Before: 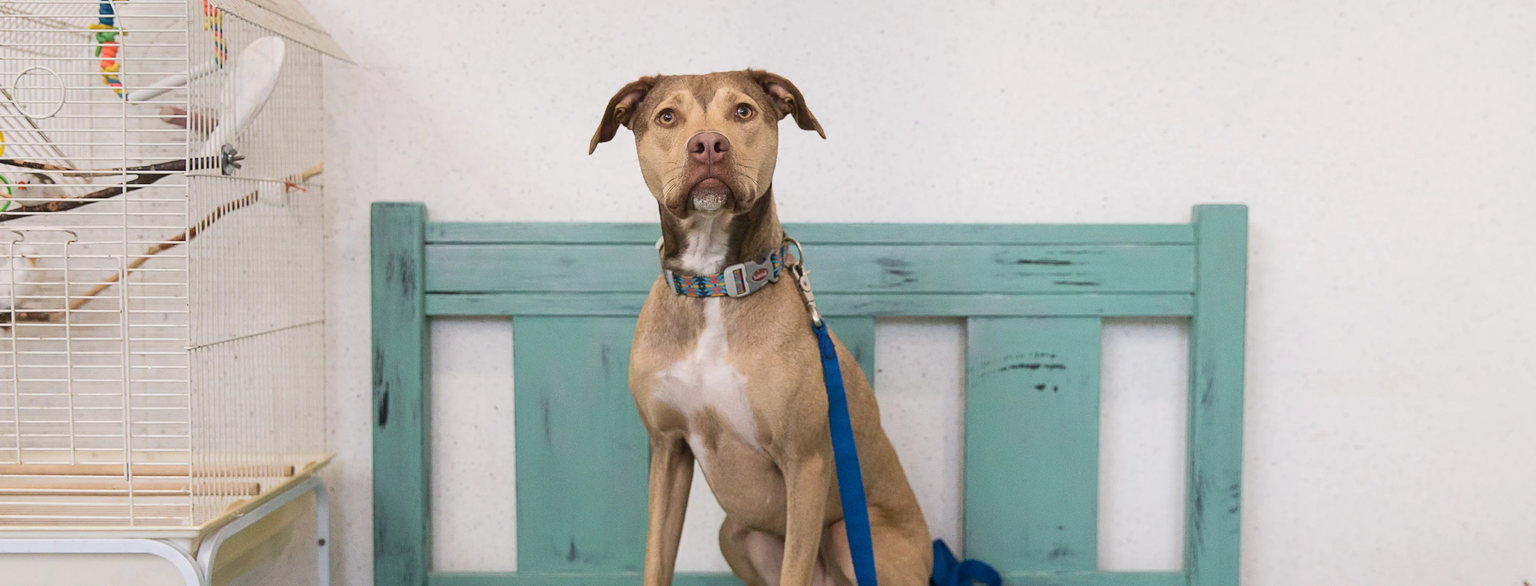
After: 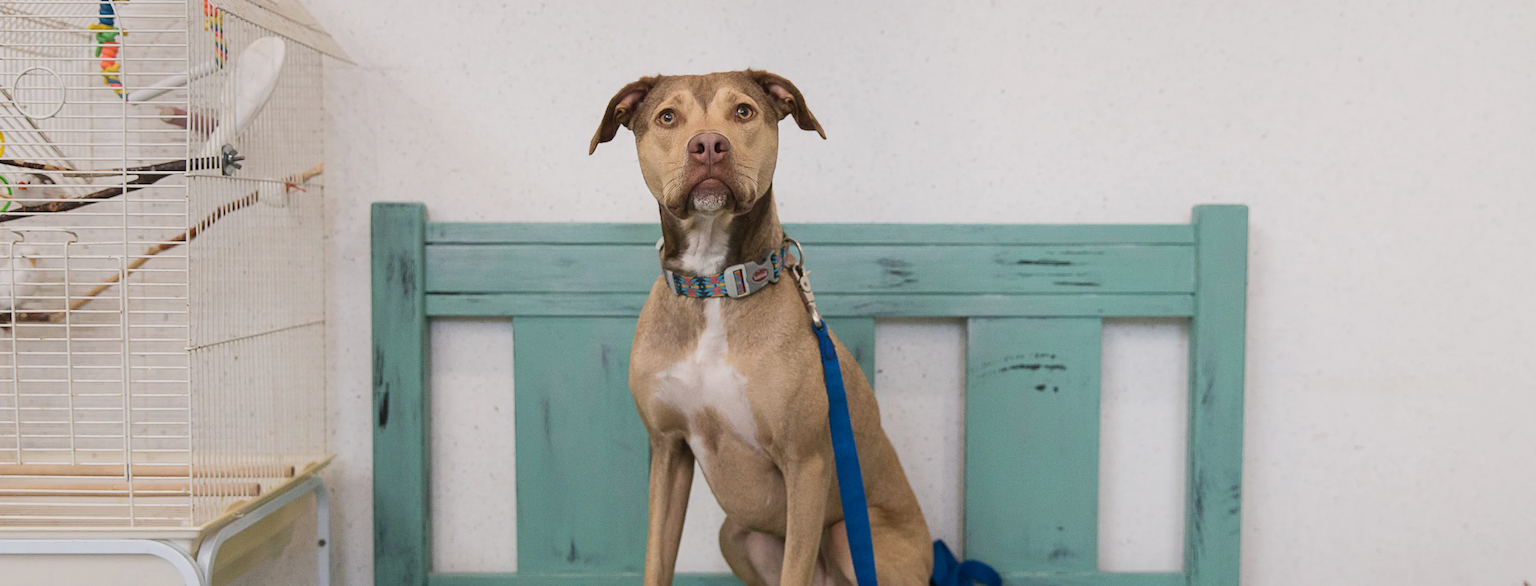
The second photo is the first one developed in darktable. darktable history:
exposure: exposure -0.21 EV, compensate highlight preservation false
